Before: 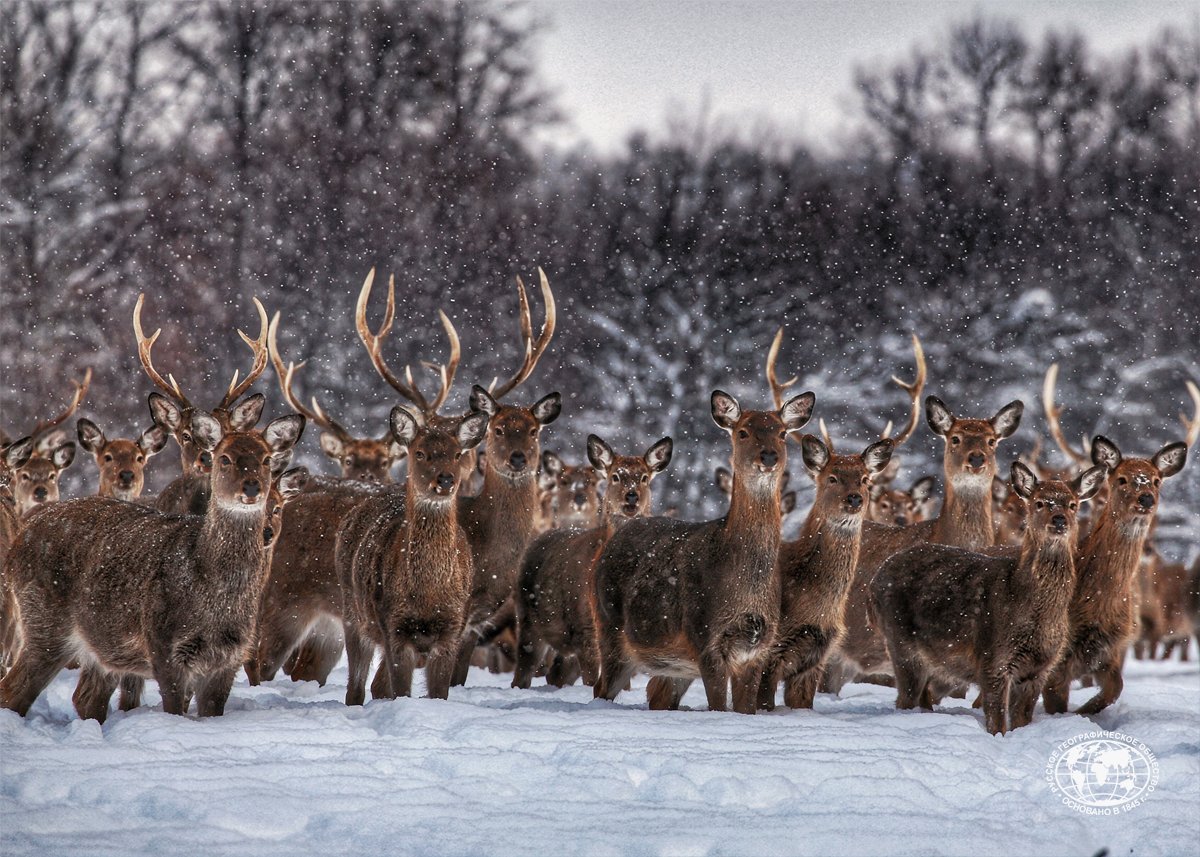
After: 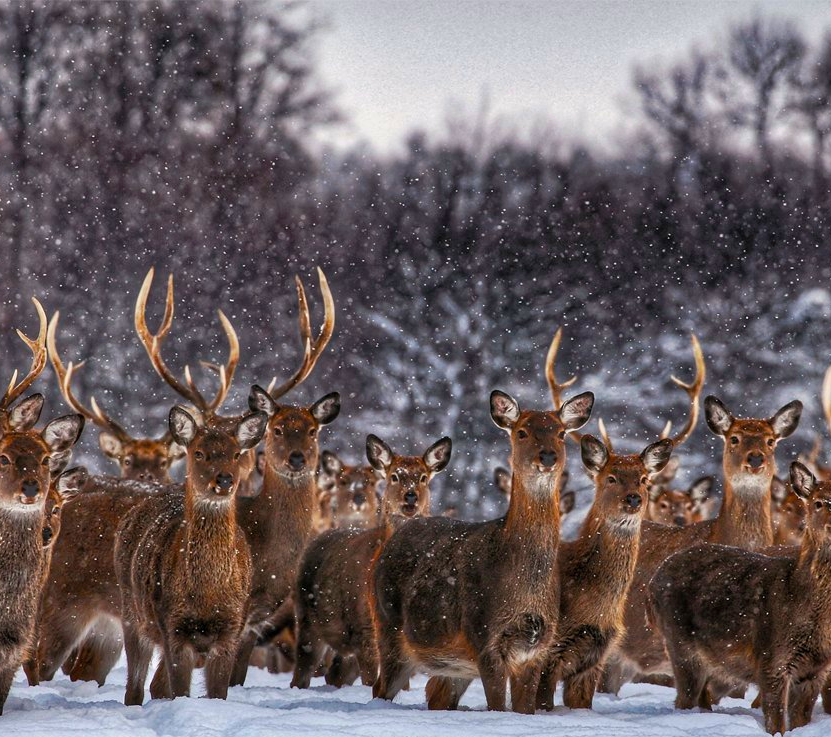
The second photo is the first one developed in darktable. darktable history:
crop: left 18.479%, right 12.2%, bottom 13.971%
color balance rgb: linear chroma grading › global chroma 15%, perceptual saturation grading › global saturation 30%
